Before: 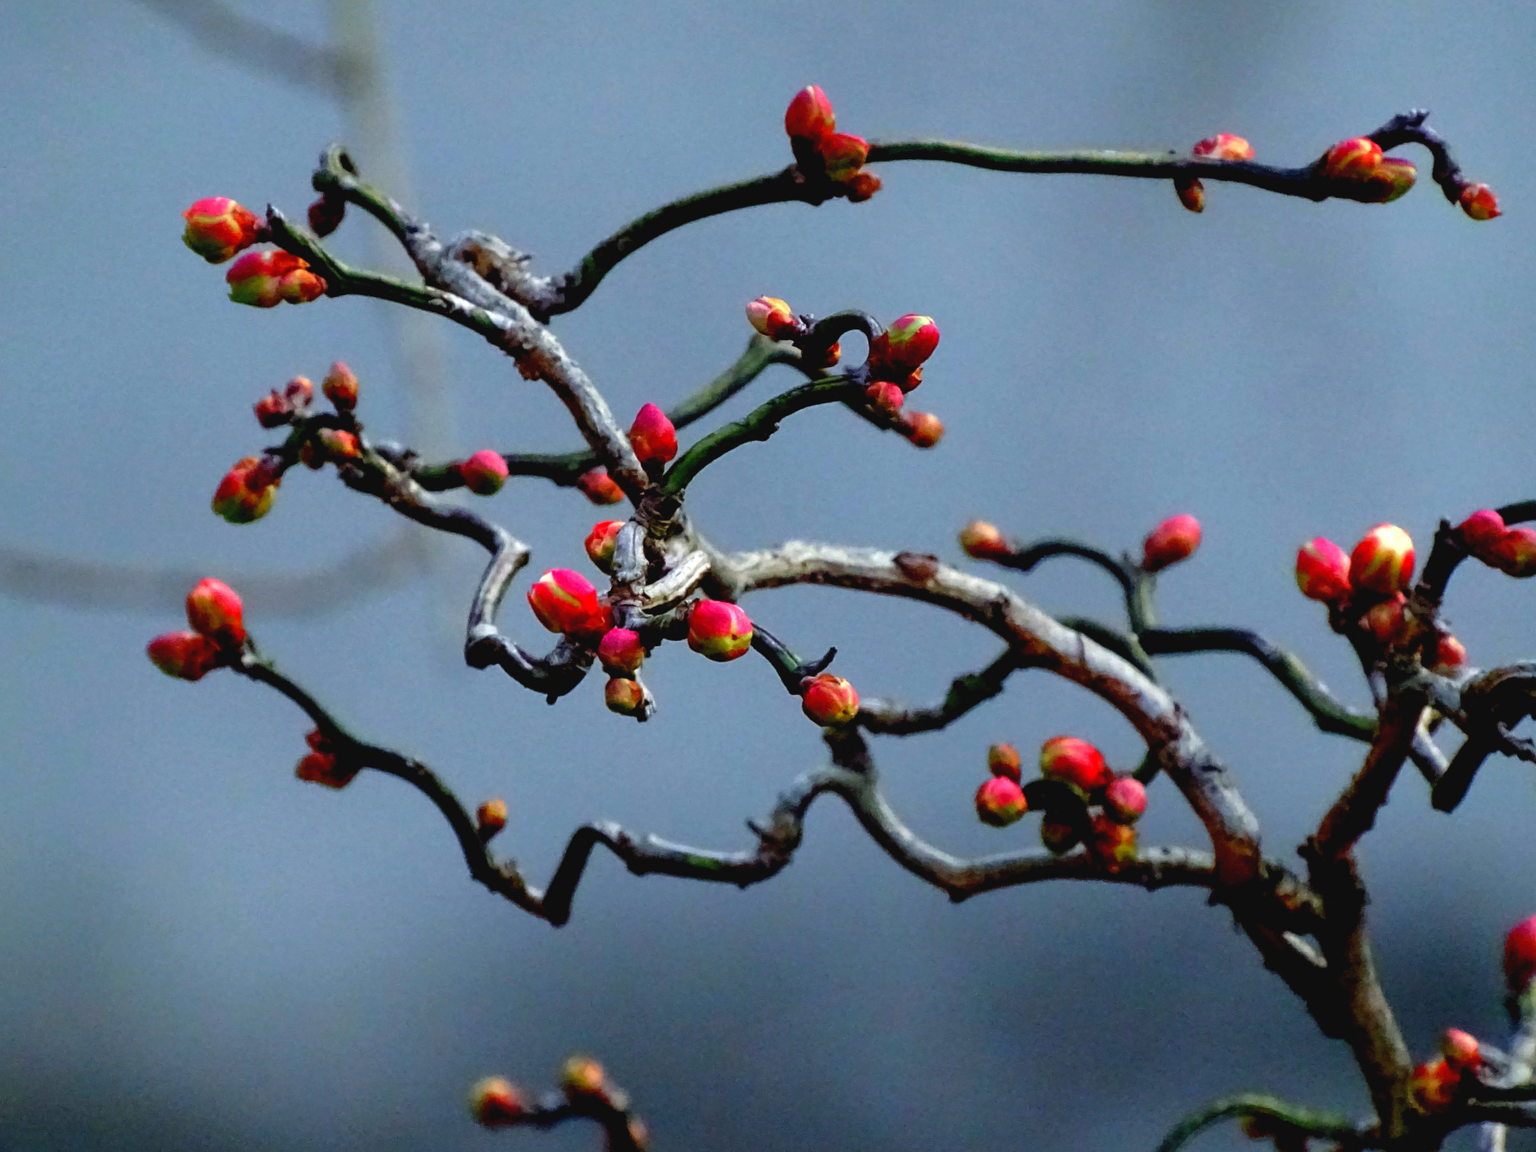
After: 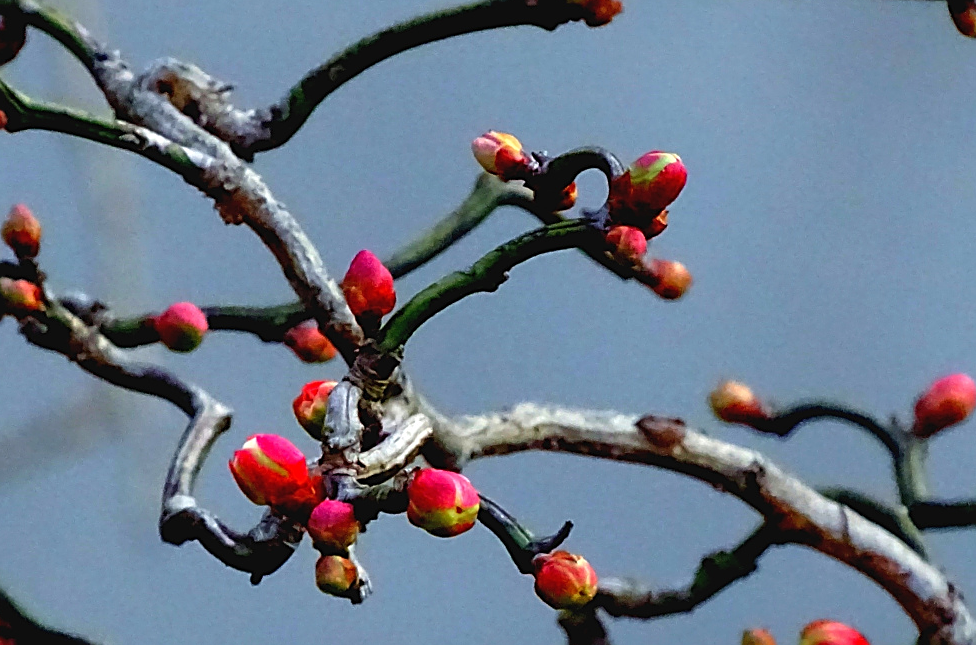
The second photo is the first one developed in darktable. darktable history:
crop: left 20.932%, top 15.471%, right 21.848%, bottom 34.081%
sharpen: on, module defaults
